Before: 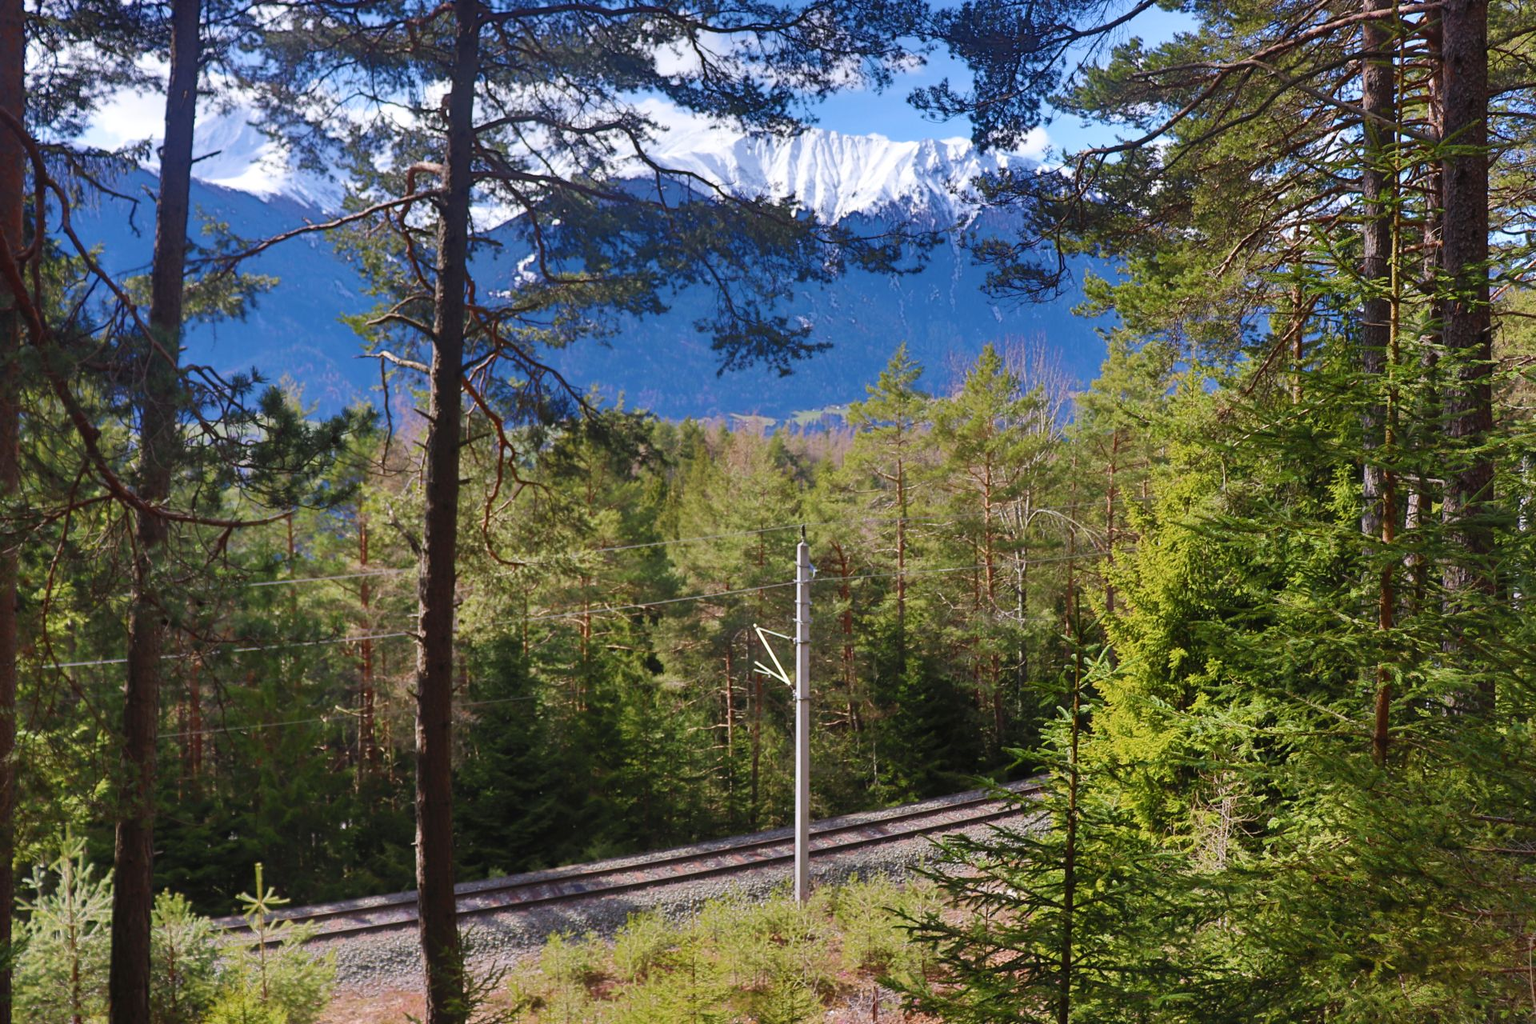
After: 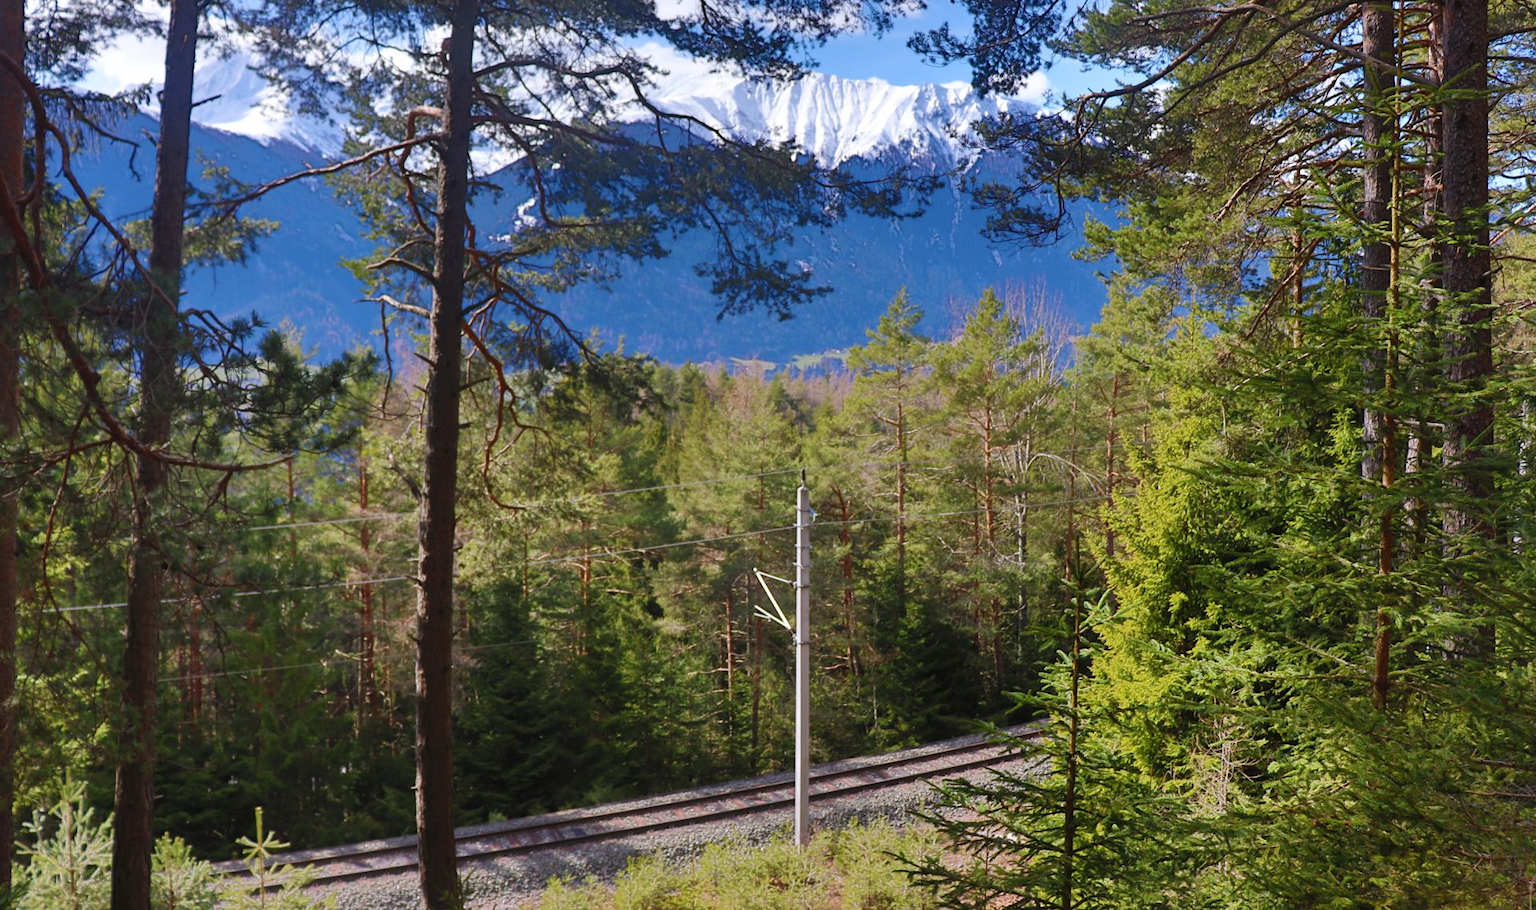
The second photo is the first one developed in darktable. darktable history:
crop and rotate: top 5.491%, bottom 5.563%
